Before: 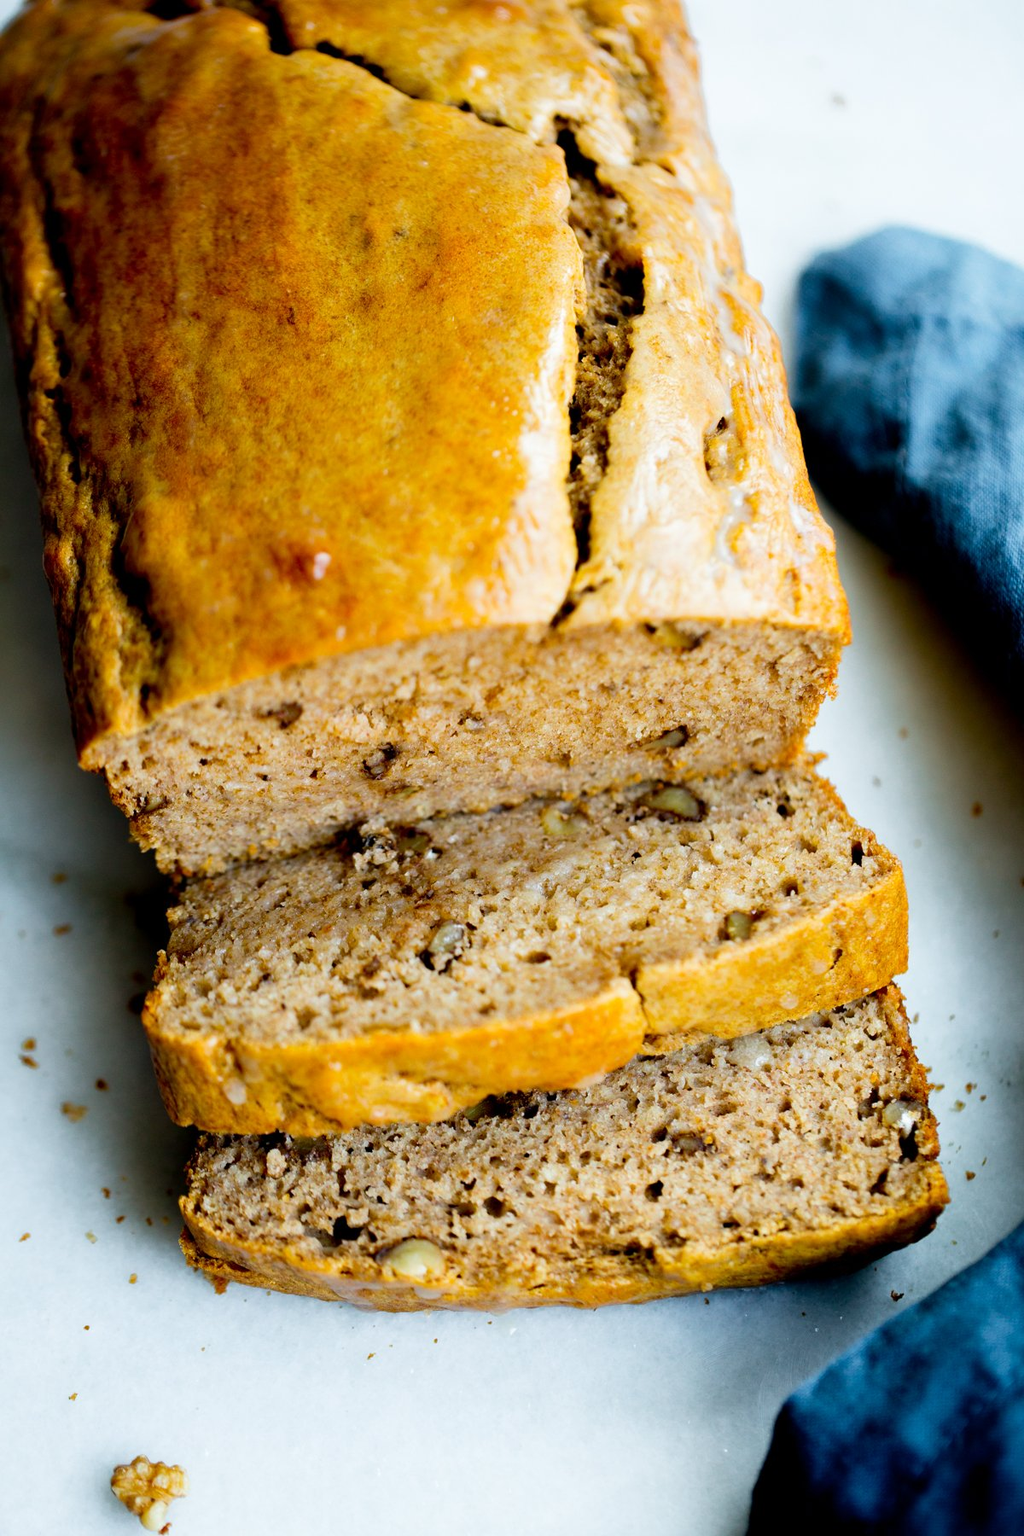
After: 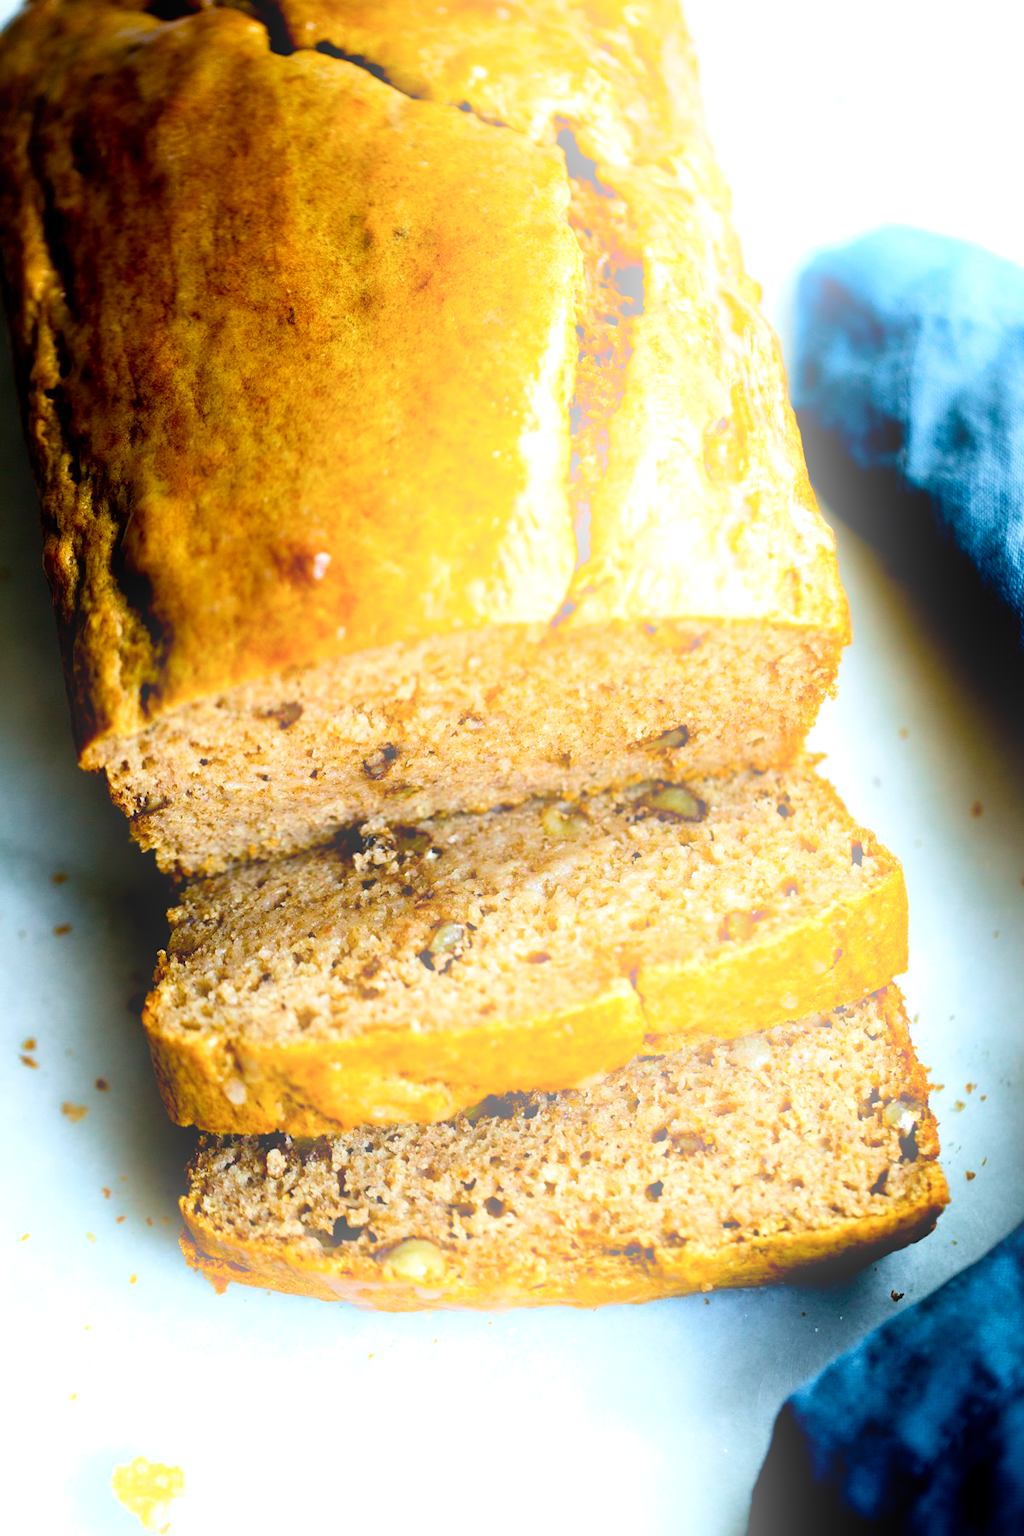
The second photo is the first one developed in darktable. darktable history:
color balance rgb: shadows lift › luminance -20%, power › hue 72.24°, highlights gain › luminance 15%, global offset › hue 171.6°, perceptual saturation grading › highlights -15%, perceptual saturation grading › shadows 25%, global vibrance 30%, contrast 10%
velvia: strength 15%
bloom: on, module defaults
